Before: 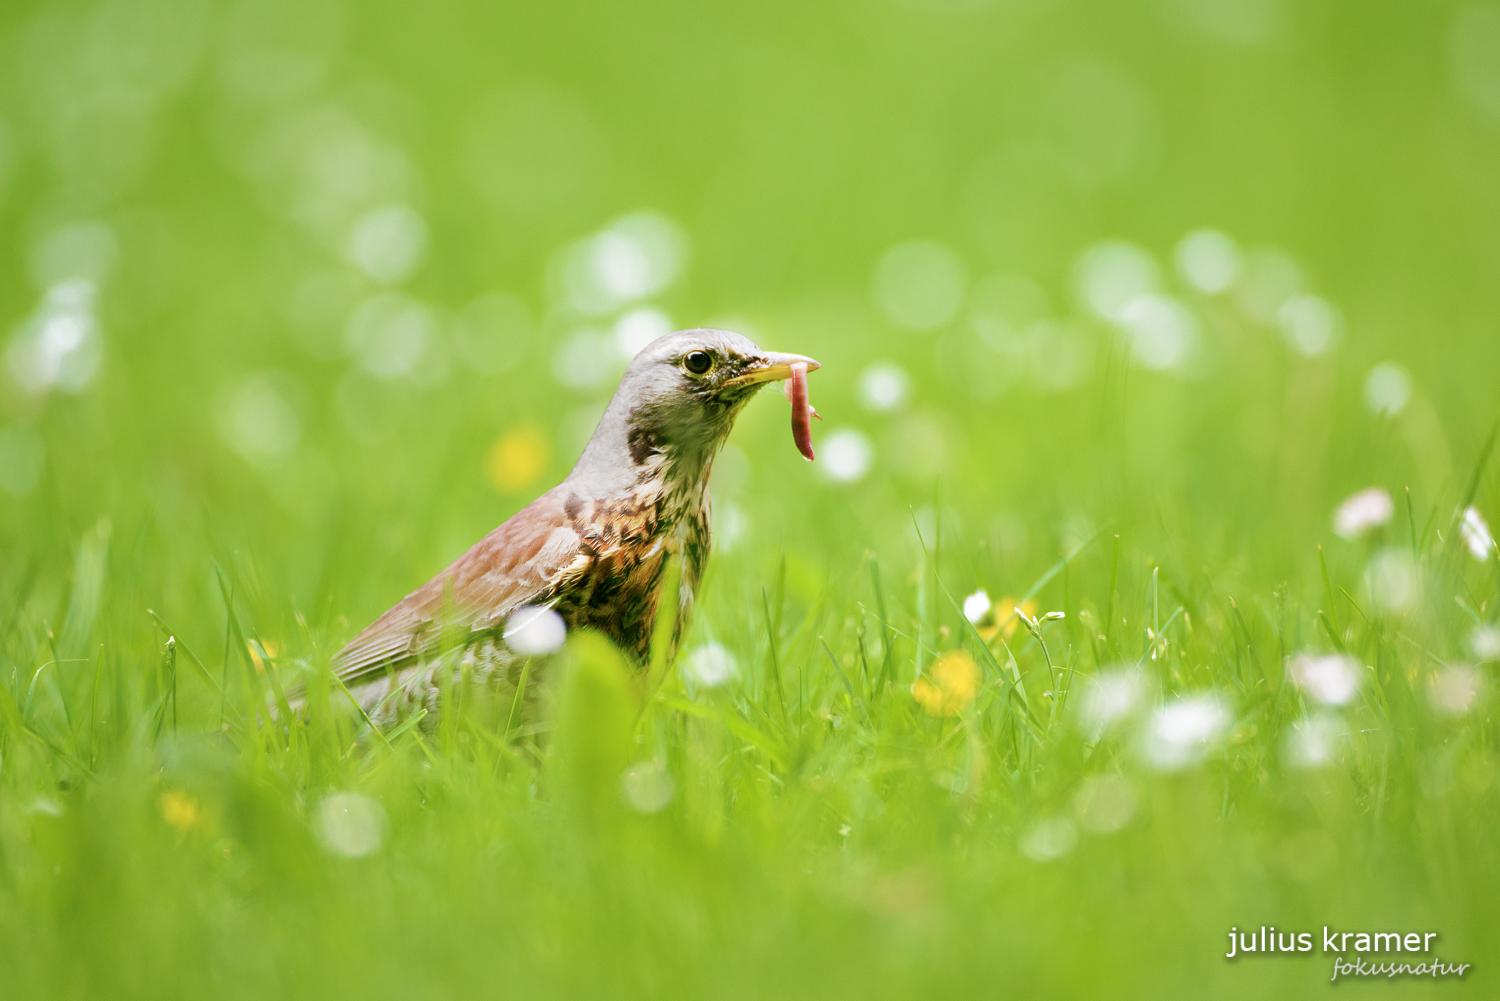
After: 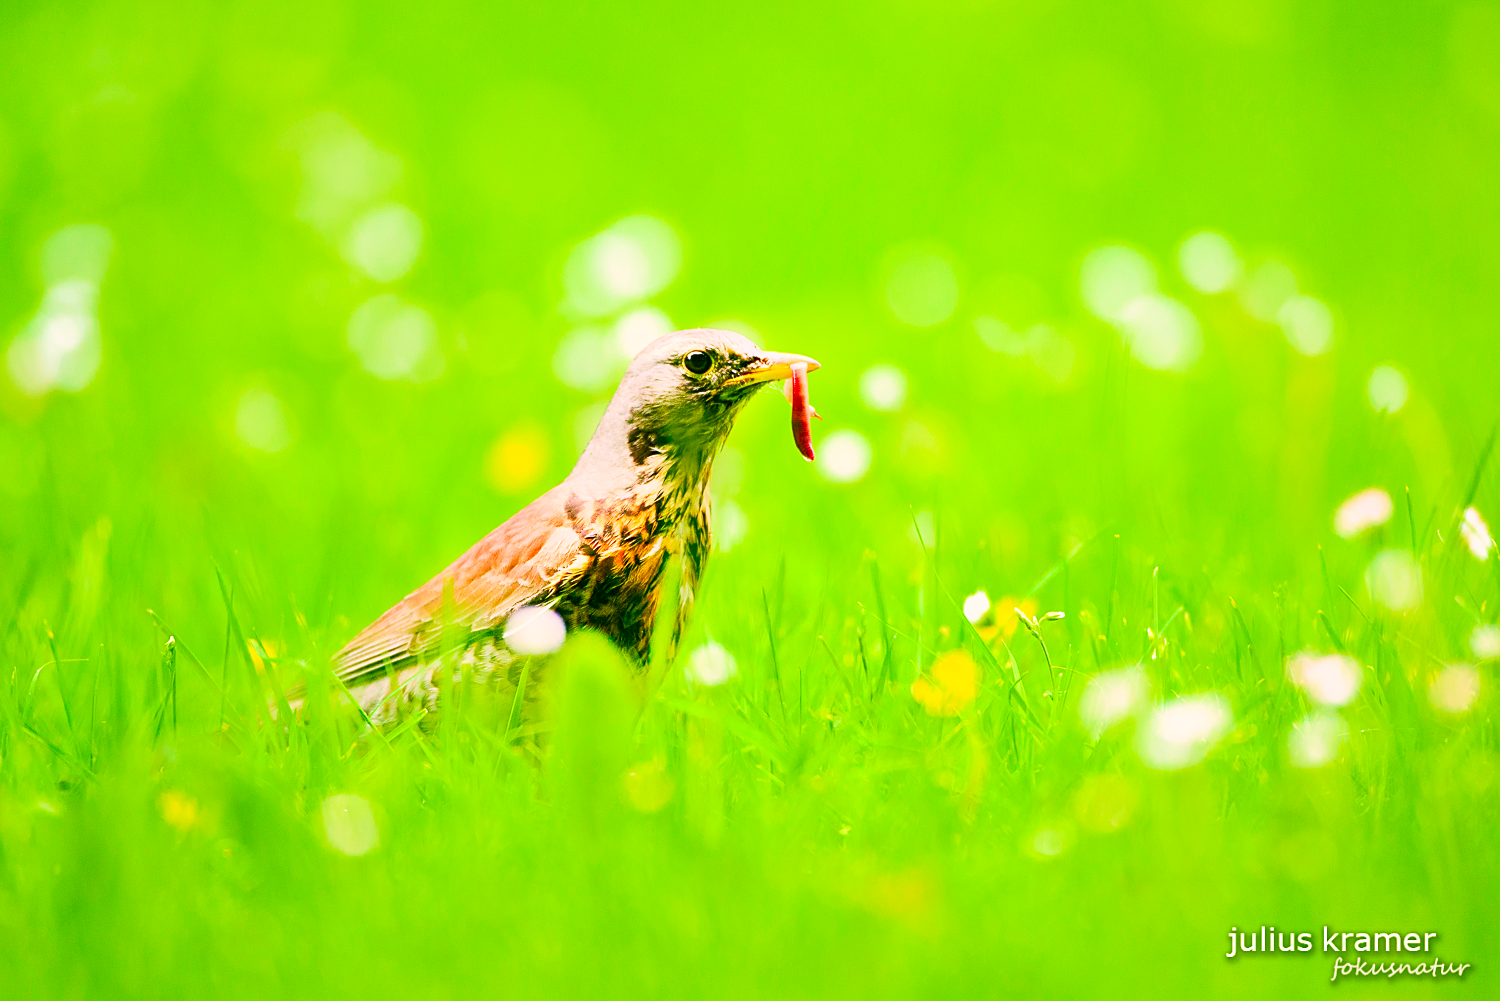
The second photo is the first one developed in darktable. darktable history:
color contrast: green-magenta contrast 1.69, blue-yellow contrast 1.49
contrast brightness saturation: contrast 0.2, brightness 0.16, saturation 0.22
sharpen: on, module defaults
color correction: highlights a* 4.02, highlights b* 4.98, shadows a* -7.55, shadows b* 4.98
shadows and highlights: shadows -30, highlights 30
